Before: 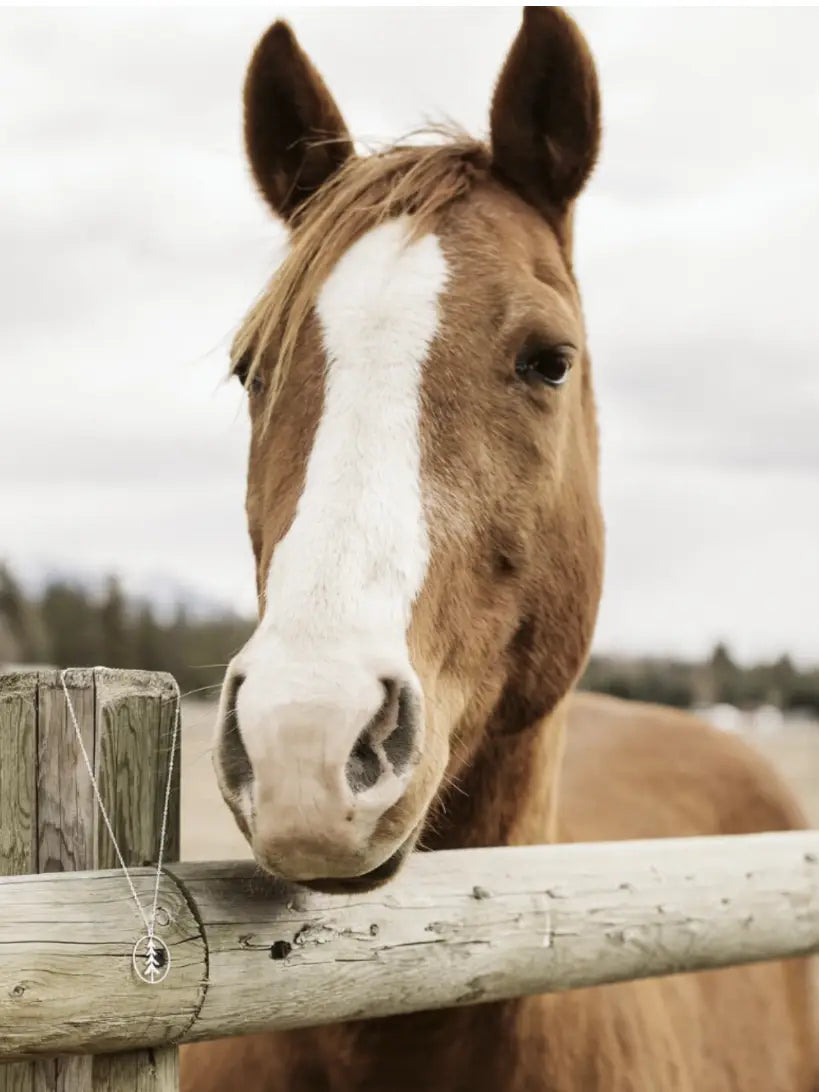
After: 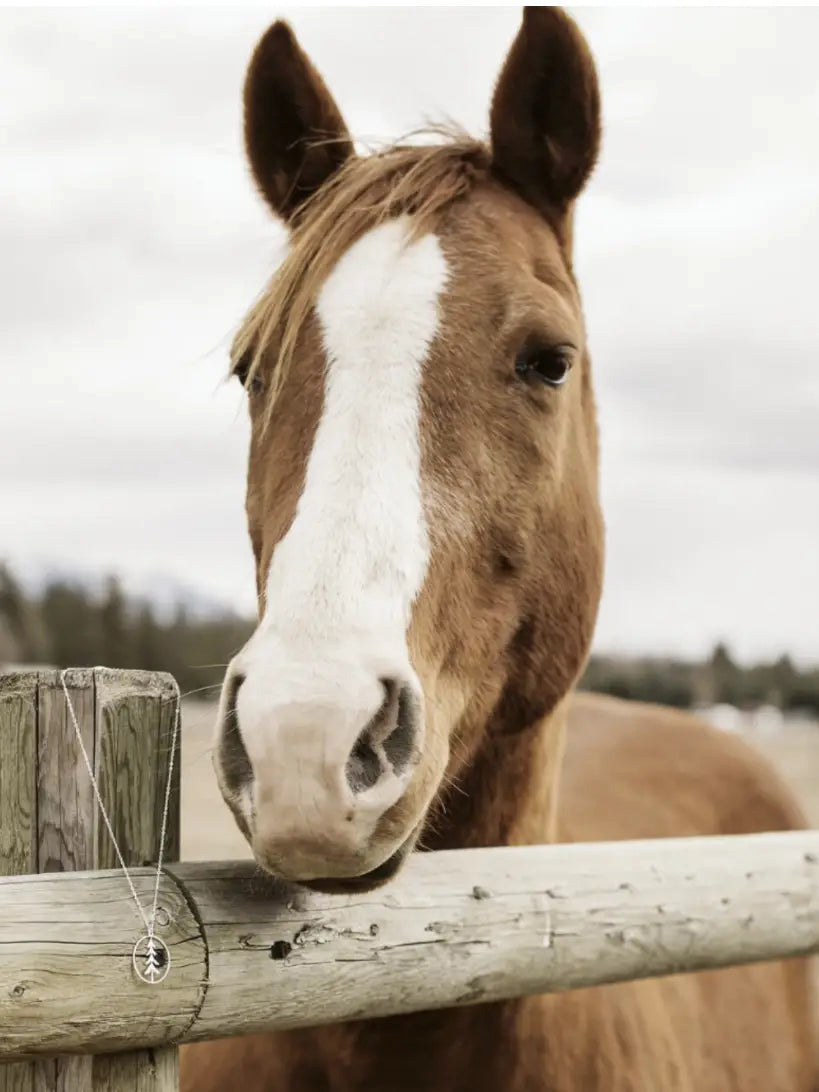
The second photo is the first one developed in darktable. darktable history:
base curve: curves: ch0 [(0, 0) (0.303, 0.277) (1, 1)]
